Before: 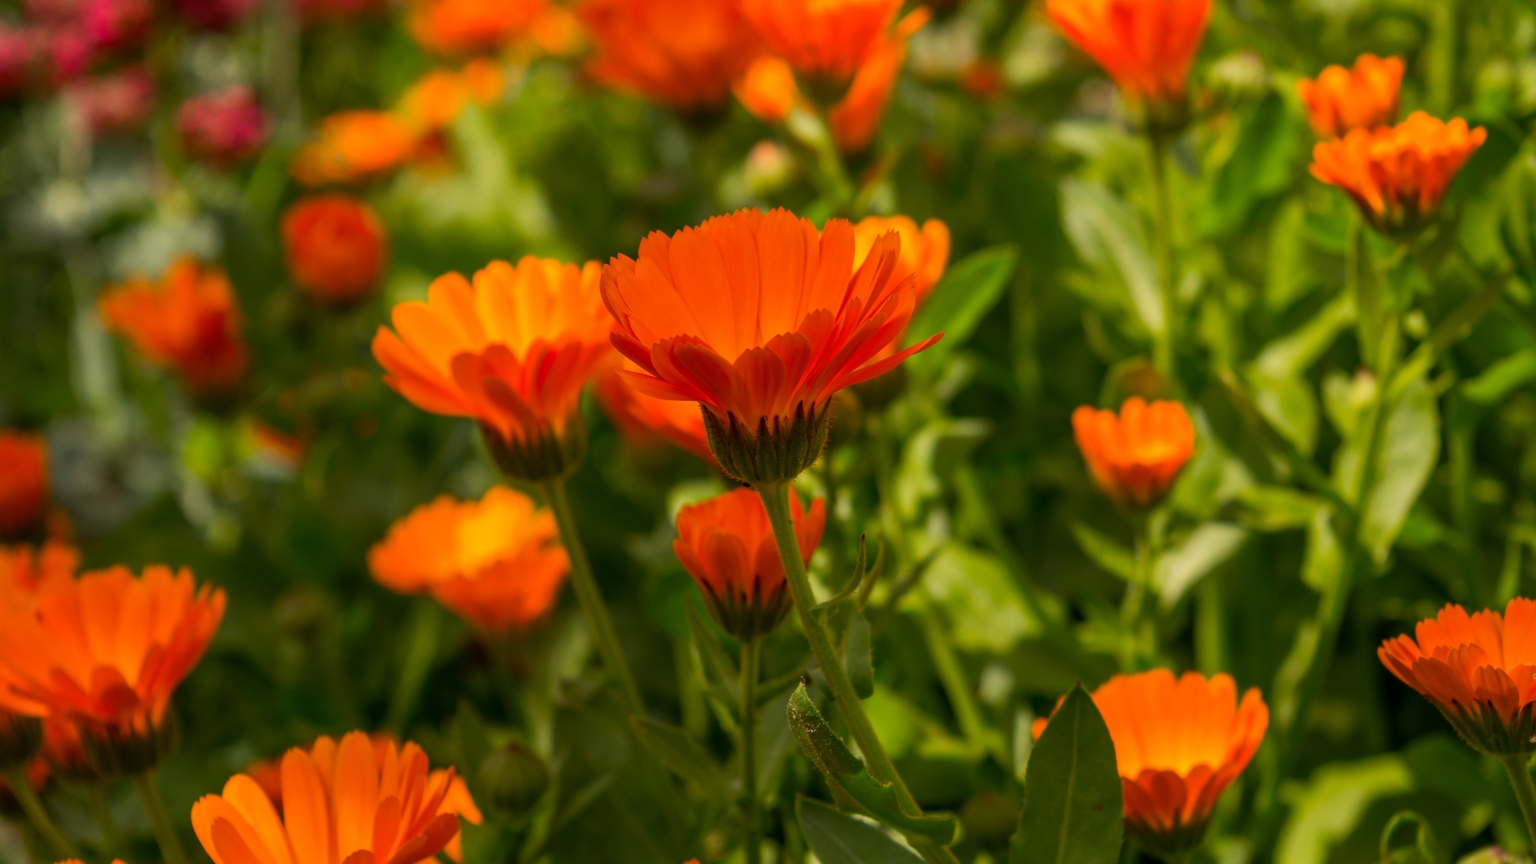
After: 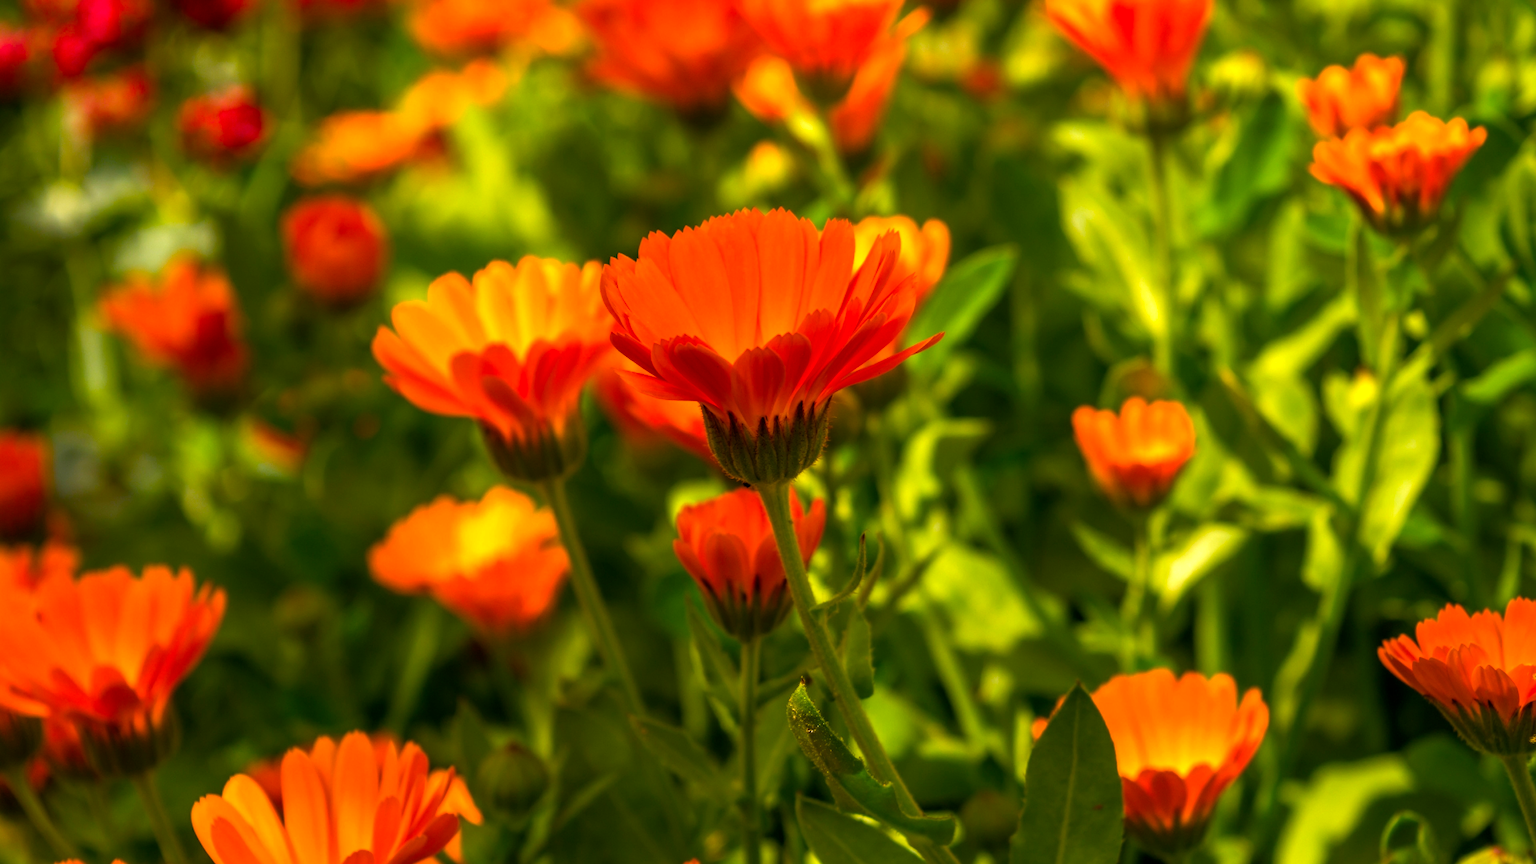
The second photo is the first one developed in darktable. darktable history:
color balance rgb: perceptual saturation grading › global saturation 20%, perceptual saturation grading › highlights 2.551%, perceptual saturation grading › shadows 49.396%, perceptual brilliance grading › global brilliance 11.88%, perceptual brilliance grading › highlights 15.052%, global vibrance 20%
